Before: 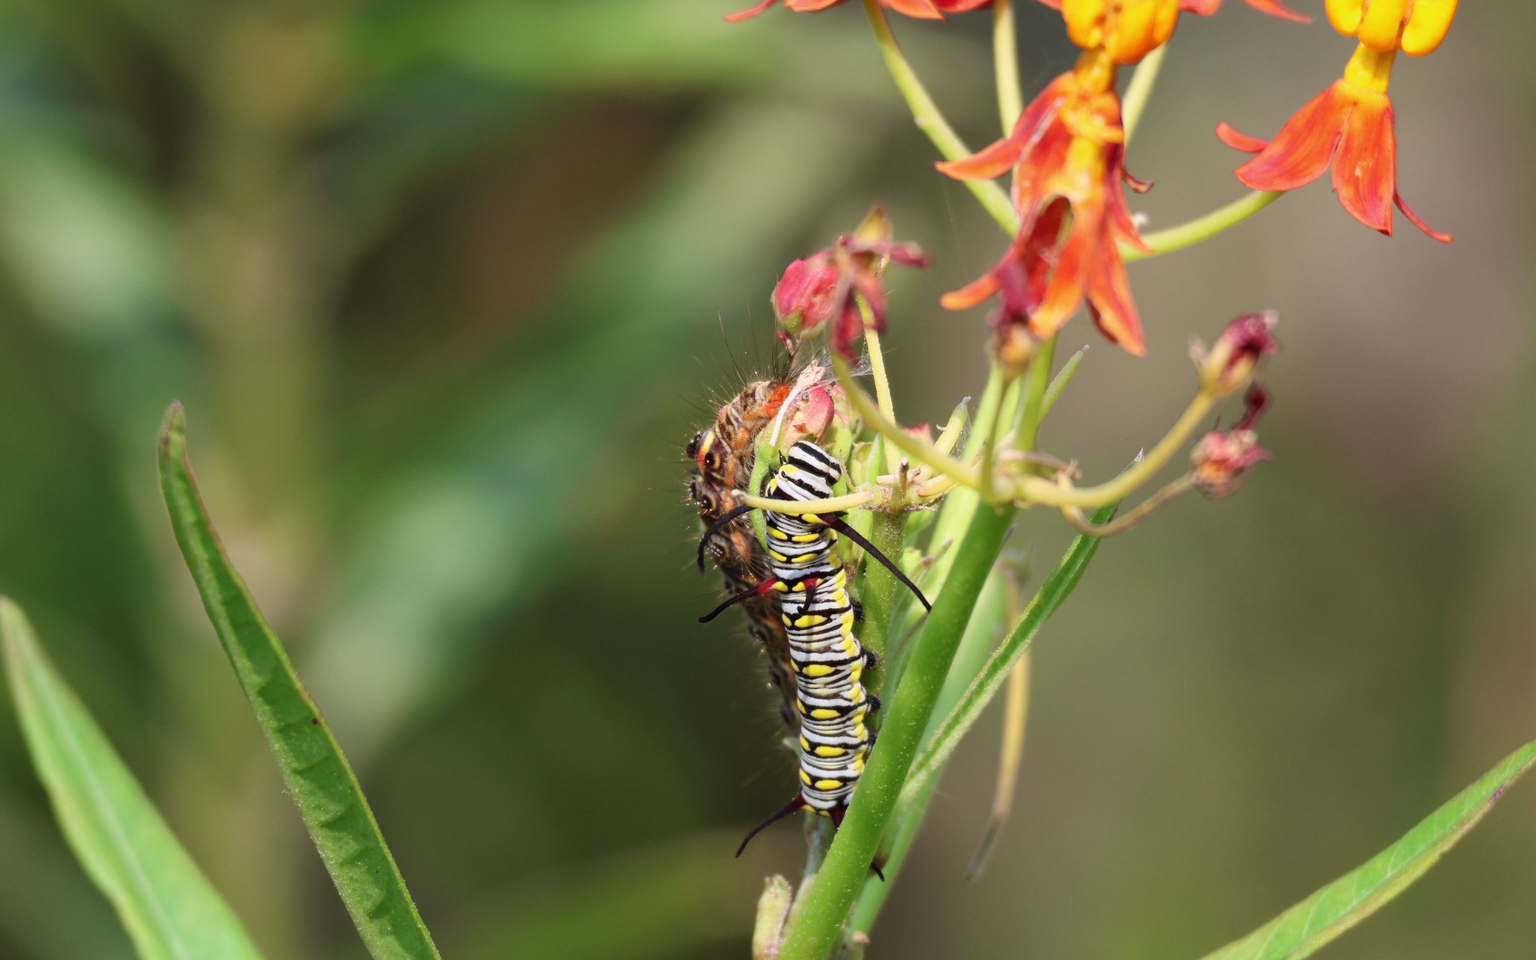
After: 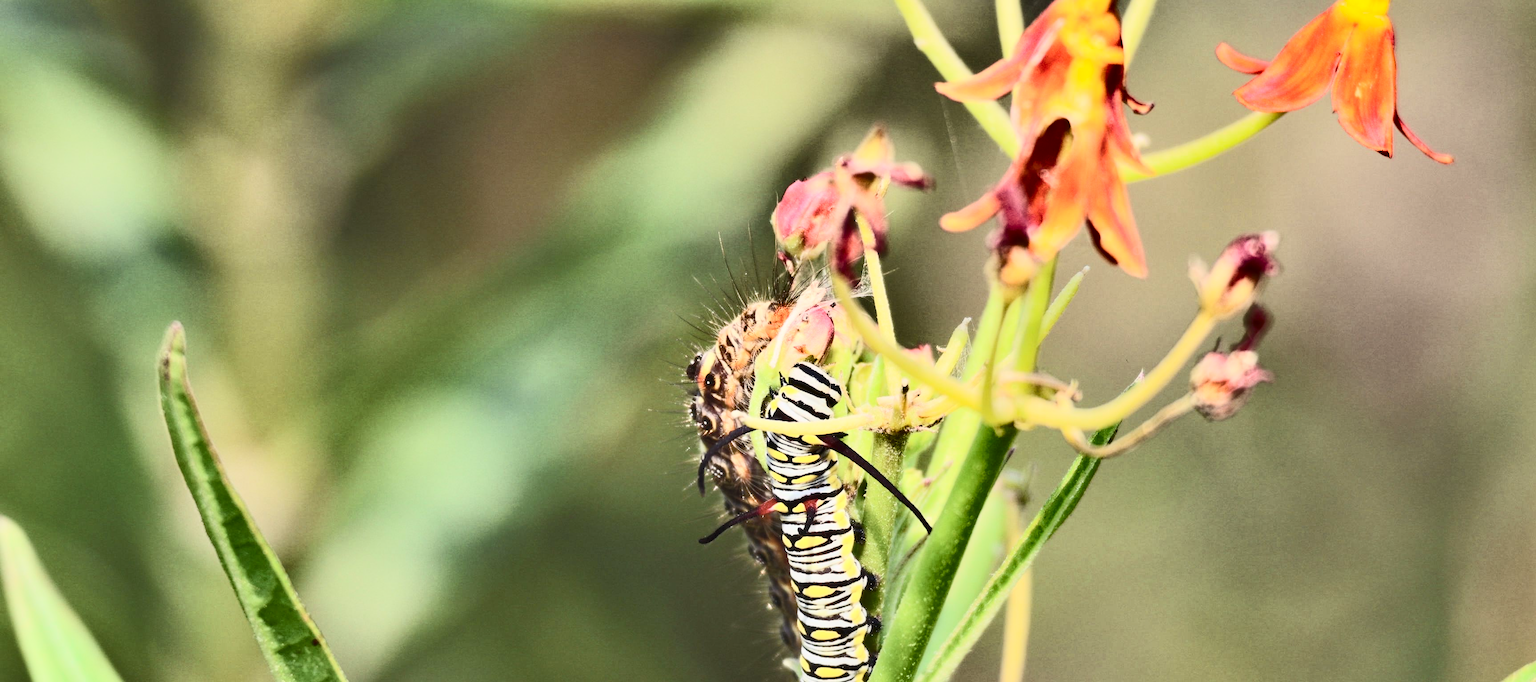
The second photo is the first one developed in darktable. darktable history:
crop and rotate: top 8.256%, bottom 20.649%
exposure: exposure 0.496 EV, compensate highlight preservation false
color balance rgb: highlights gain › luminance 6.078%, highlights gain › chroma 2.57%, highlights gain › hue 92.12°, perceptual saturation grading › global saturation 27.516%, perceptual saturation grading › highlights -25.06%, perceptual saturation grading › shadows 25.608%
shadows and highlights: white point adjustment -3.79, highlights -63.42, soften with gaussian
tone equalizer: mask exposure compensation -0.499 EV
local contrast: highlights 105%, shadows 103%, detail 119%, midtone range 0.2
contrast brightness saturation: contrast 0.559, brightness 0.575, saturation -0.328
